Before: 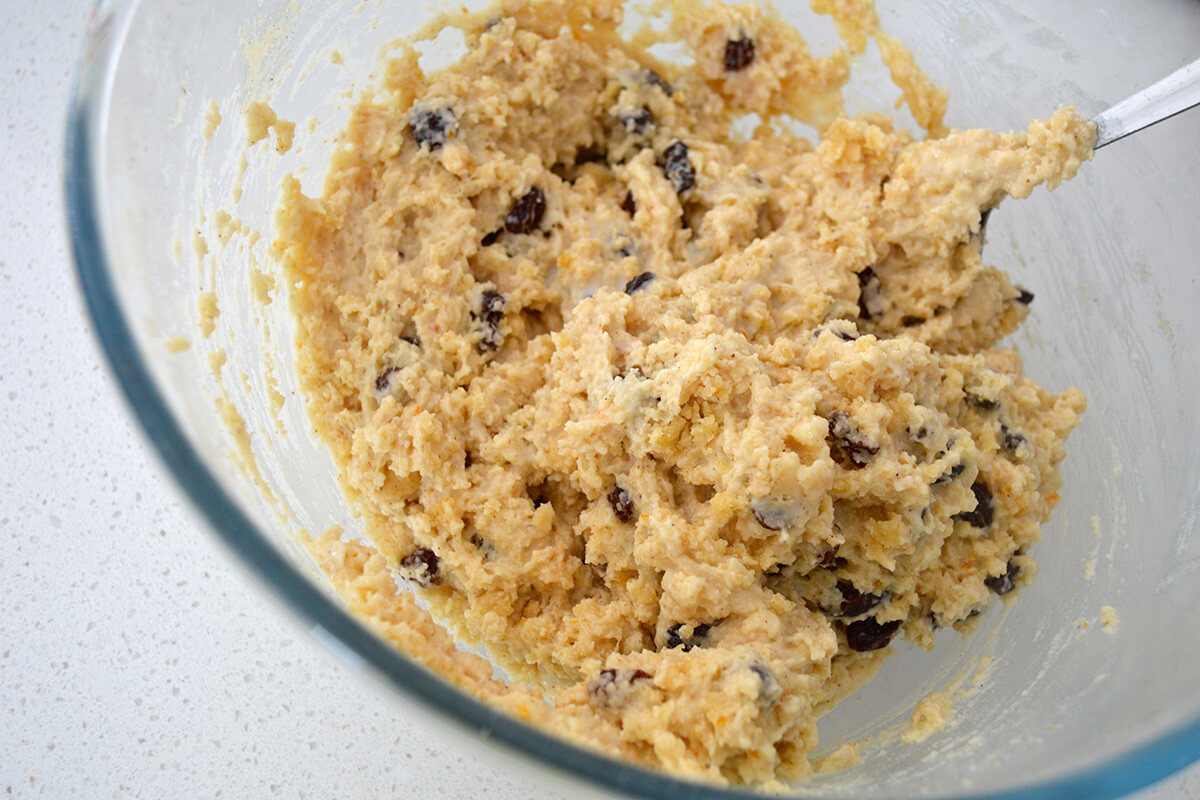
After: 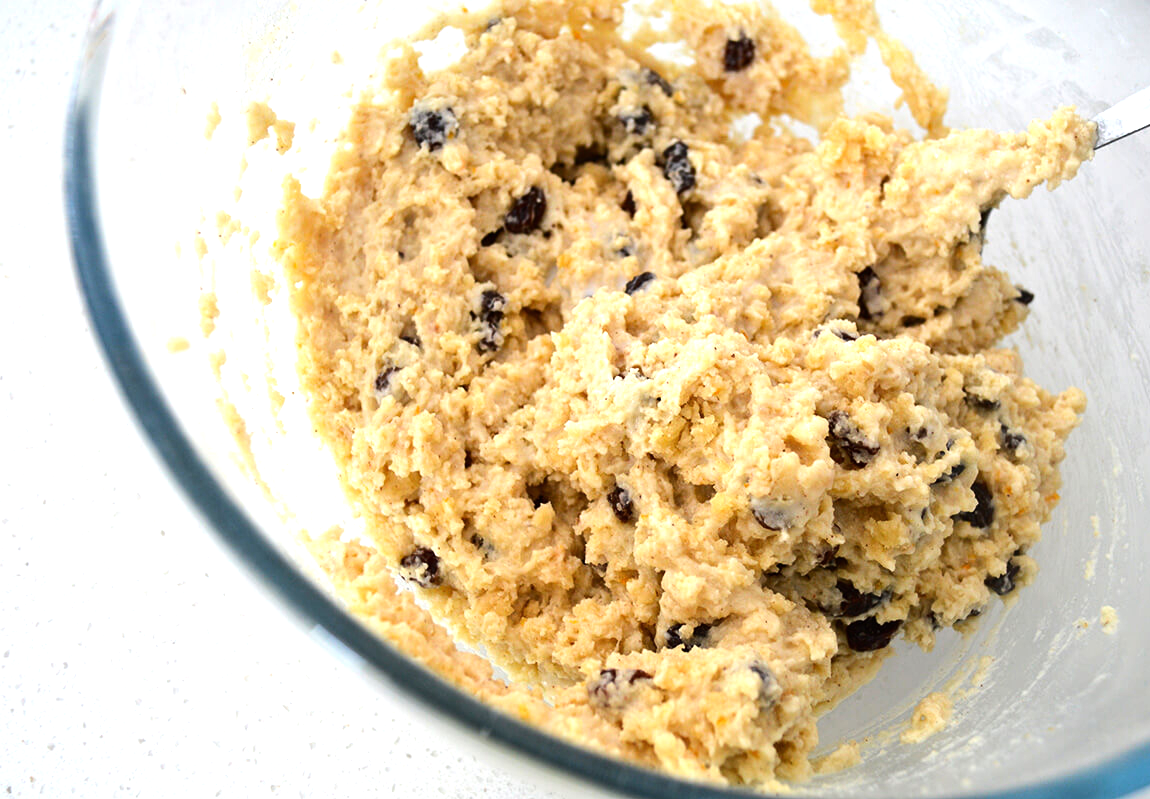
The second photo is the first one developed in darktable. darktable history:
tone equalizer: -8 EV -0.75 EV, -7 EV -0.7 EV, -6 EV -0.6 EV, -5 EV -0.4 EV, -3 EV 0.4 EV, -2 EV 0.6 EV, -1 EV 0.7 EV, +0 EV 0.75 EV, edges refinement/feathering 500, mask exposure compensation -1.57 EV, preserve details no
crop: right 4.126%, bottom 0.031%
